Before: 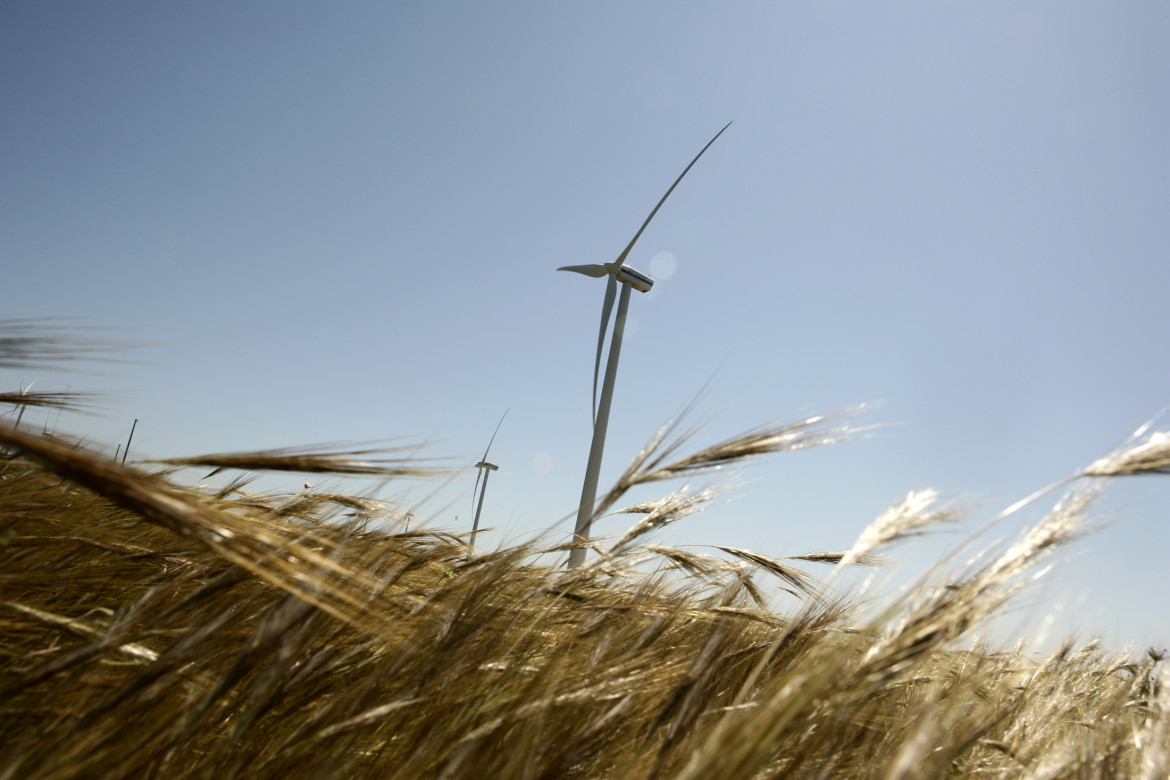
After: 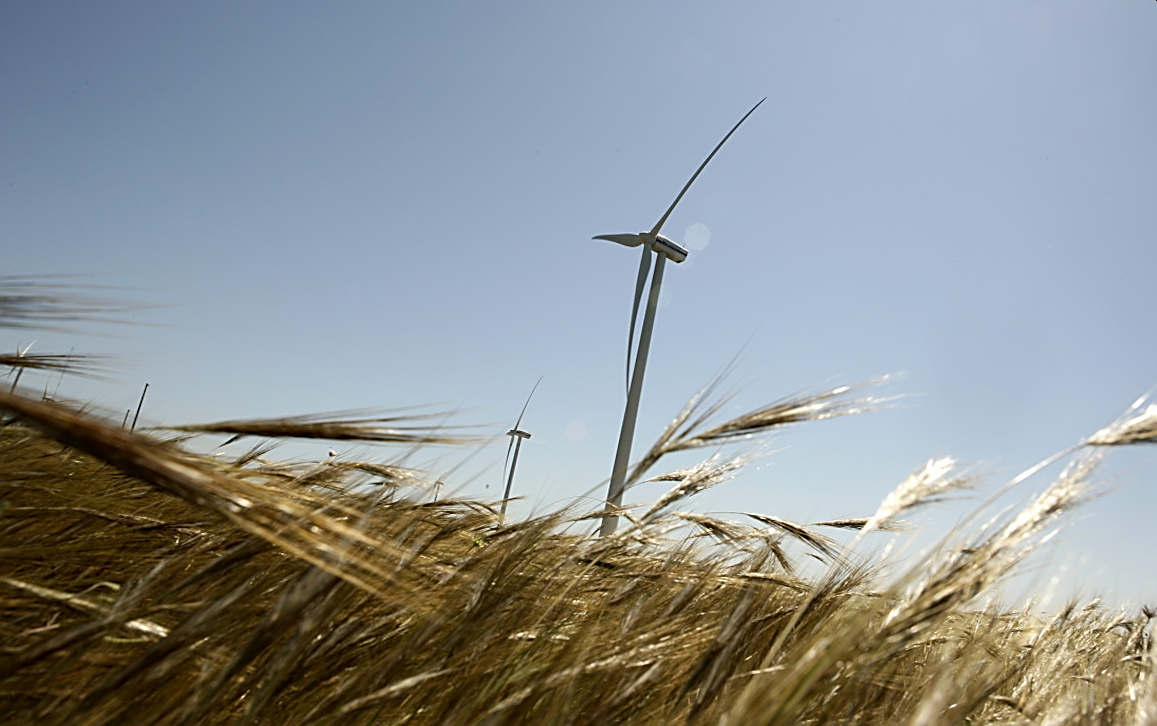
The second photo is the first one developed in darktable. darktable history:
rotate and perspective: rotation 0.679°, lens shift (horizontal) 0.136, crop left 0.009, crop right 0.991, crop top 0.078, crop bottom 0.95
sharpen: amount 0.75
